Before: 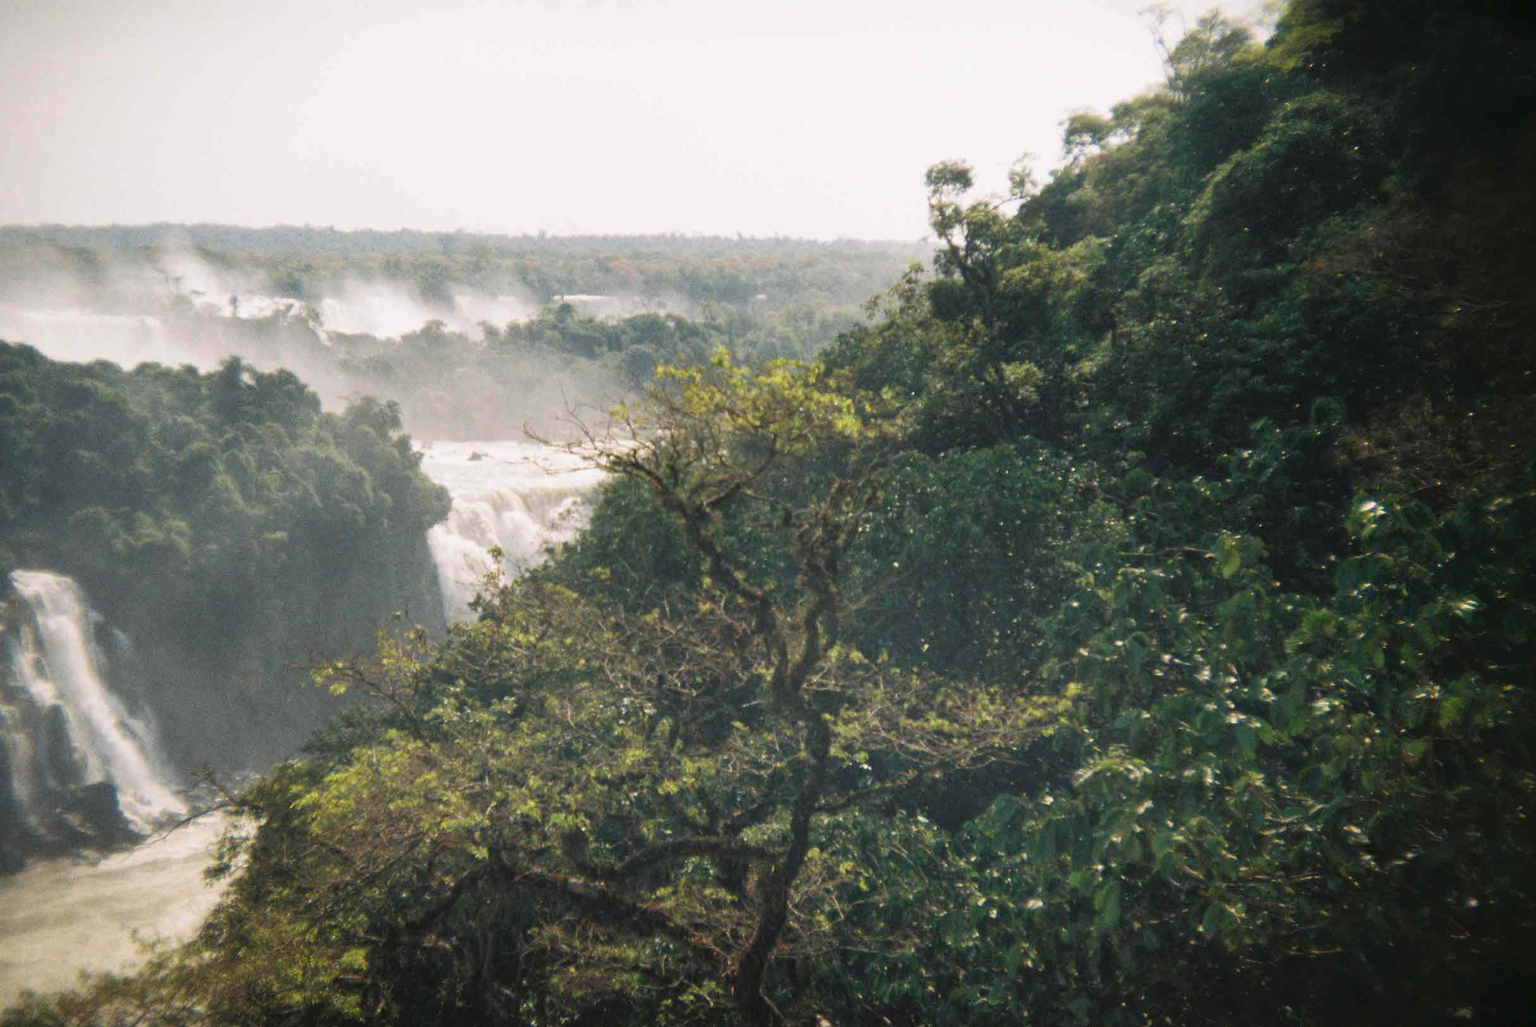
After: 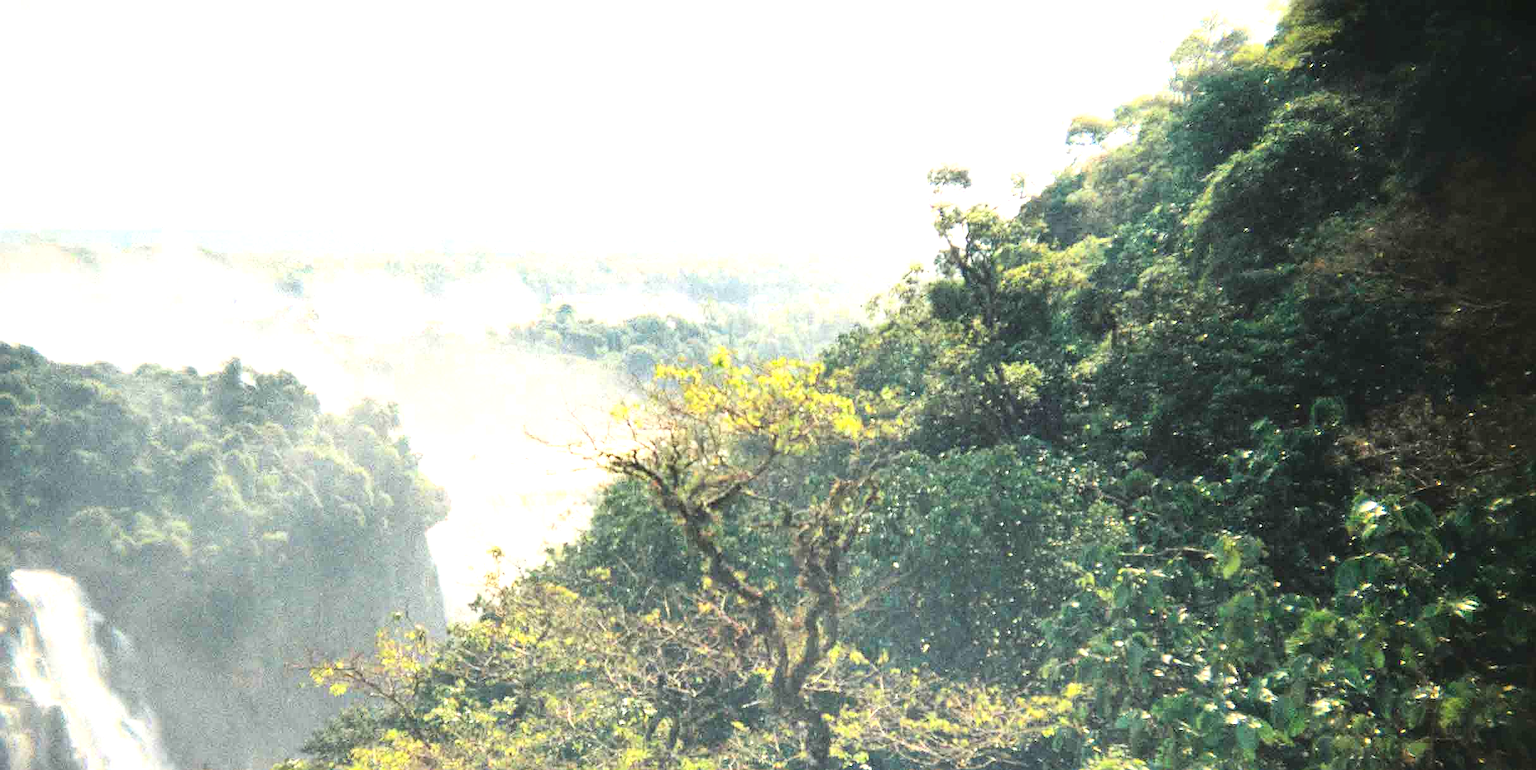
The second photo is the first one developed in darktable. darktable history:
contrast brightness saturation: contrast 0.197, brightness 0.16, saturation 0.219
crop: bottom 24.993%
sharpen: on, module defaults
tone equalizer: -8 EV -0.746 EV, -7 EV -0.7 EV, -6 EV -0.638 EV, -5 EV -0.406 EV, -3 EV 0.386 EV, -2 EV 0.6 EV, -1 EV 0.683 EV, +0 EV 0.754 EV, mask exposure compensation -0.502 EV
exposure: exposure 0.717 EV, compensate exposure bias true, compensate highlight preservation false
shadows and highlights: shadows 29.39, highlights -29.25, low approximation 0.01, soften with gaussian
